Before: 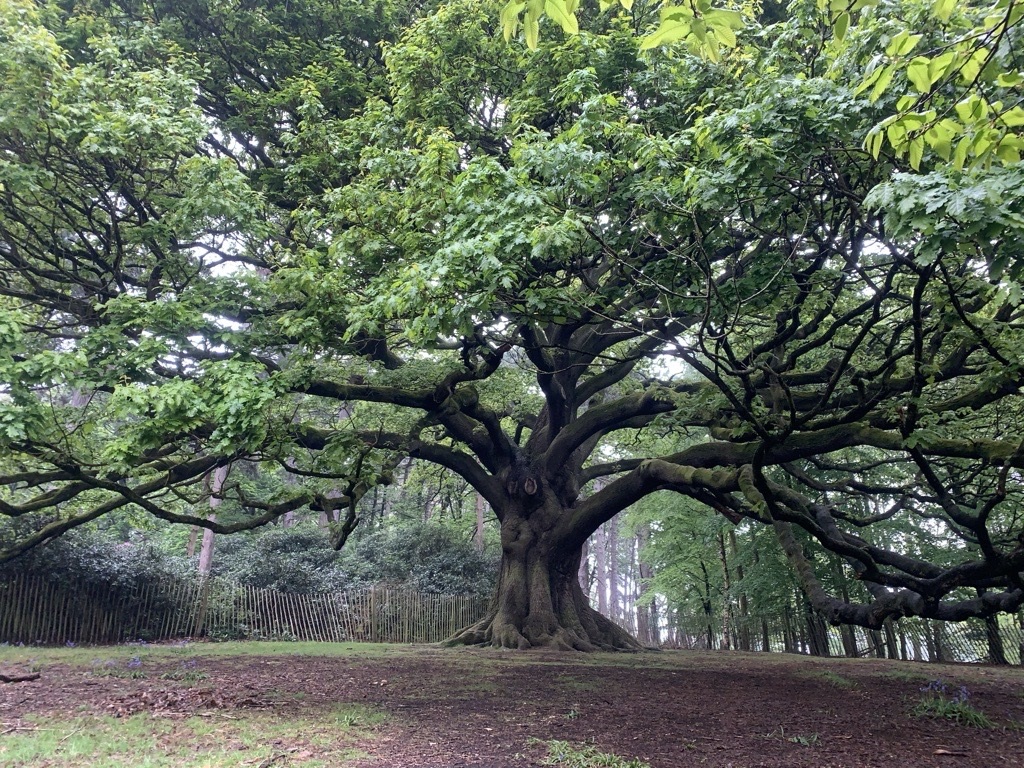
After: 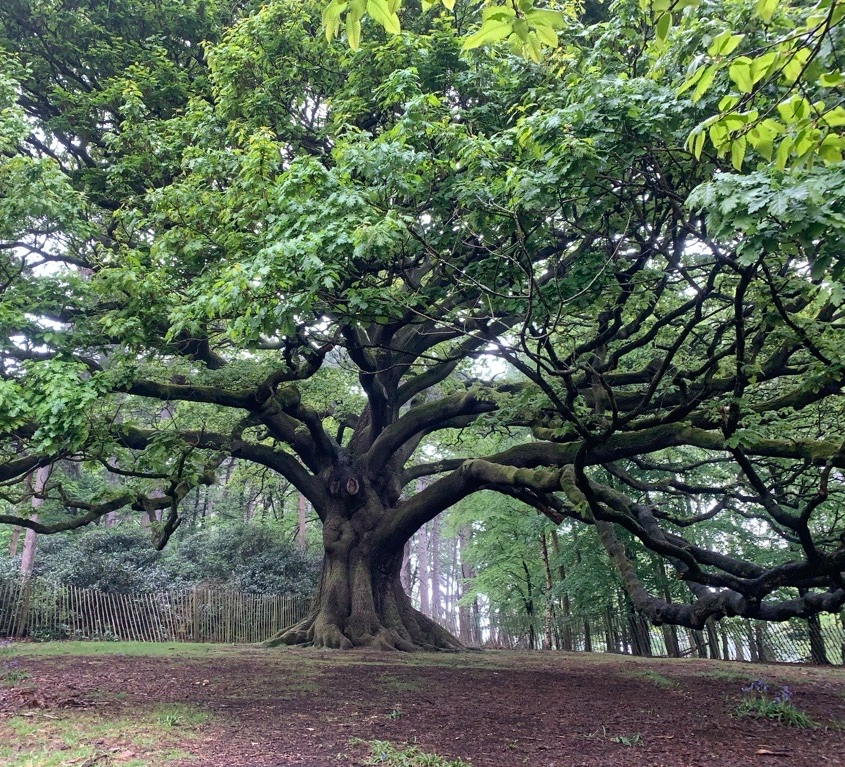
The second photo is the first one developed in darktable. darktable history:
shadows and highlights: low approximation 0.01, soften with gaussian
crop: left 17.48%, bottom 0.022%
